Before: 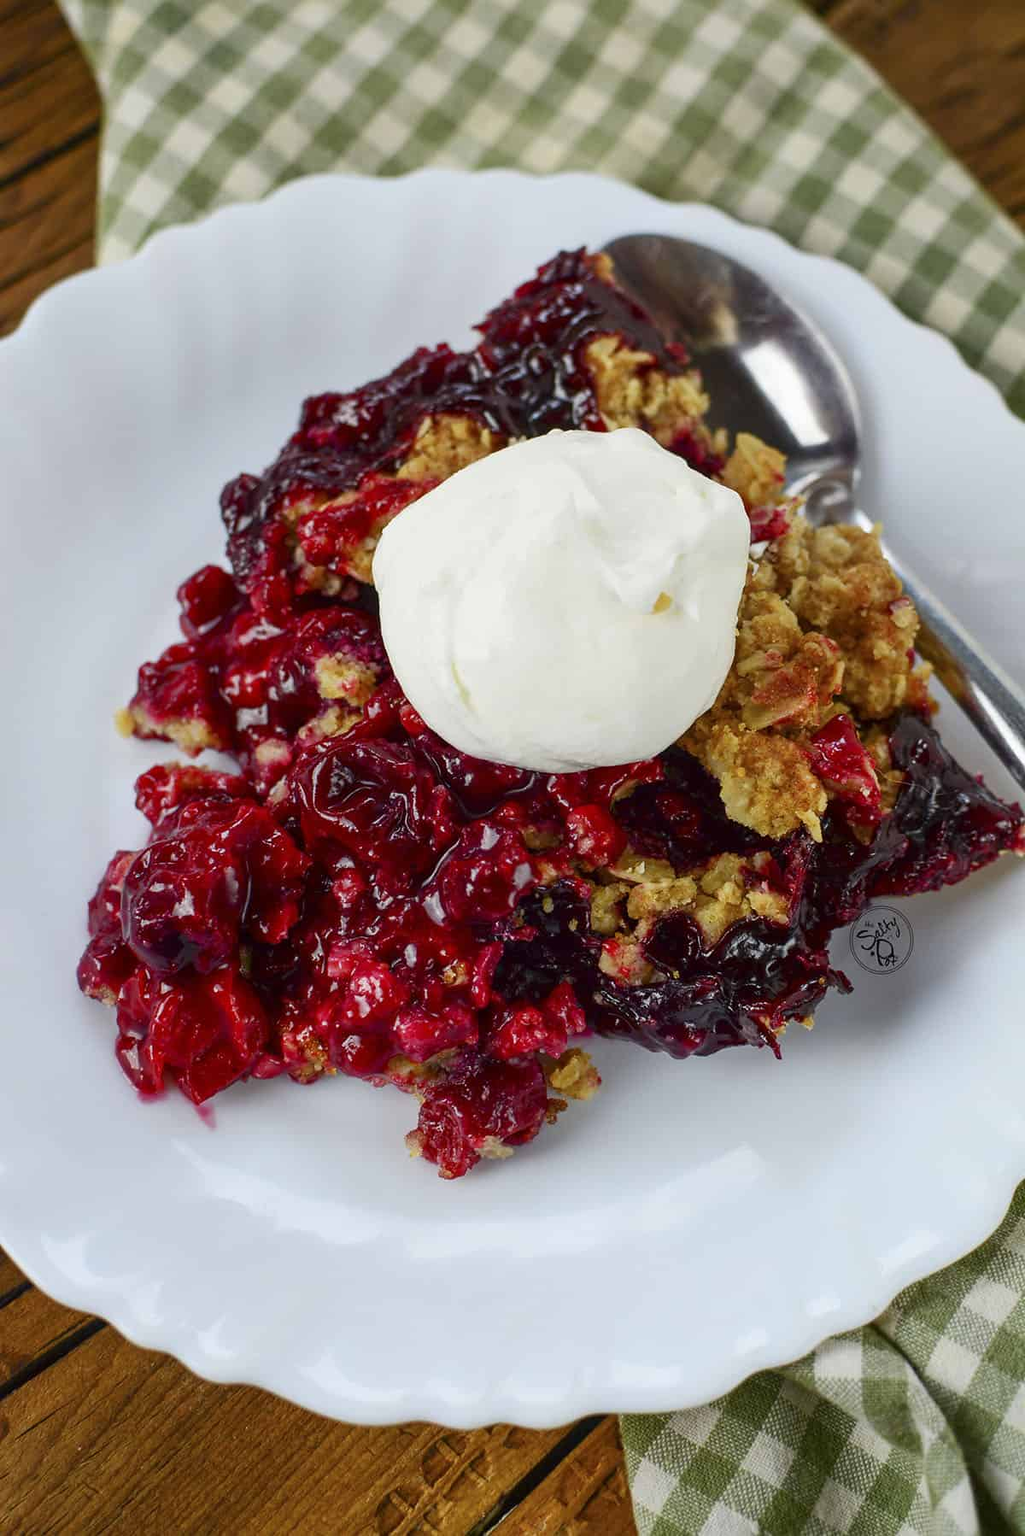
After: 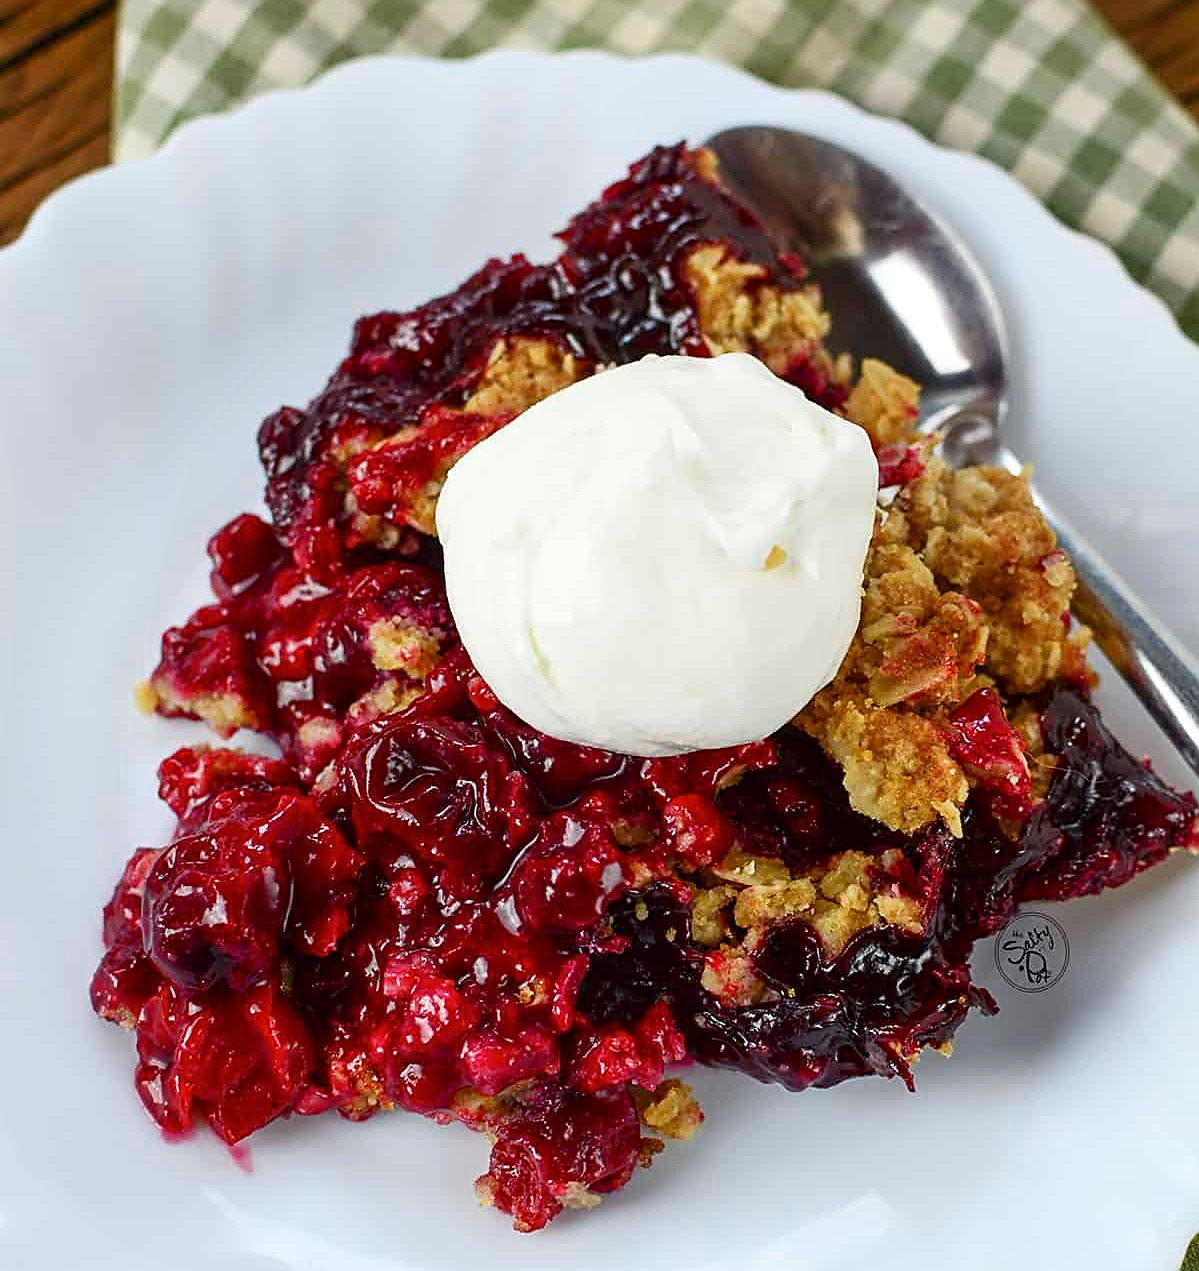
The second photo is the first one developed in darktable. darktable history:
sharpen: on, module defaults
crop and rotate: top 8.293%, bottom 20.996%
shadows and highlights: shadows -12.5, white point adjustment 4, highlights 28.33
